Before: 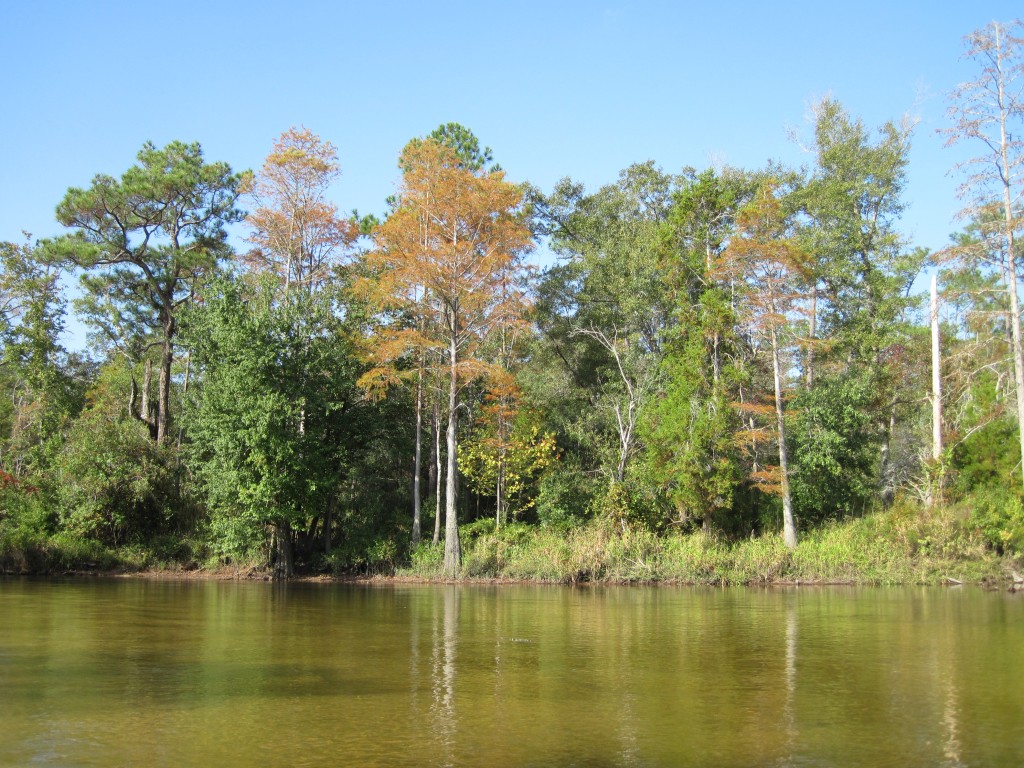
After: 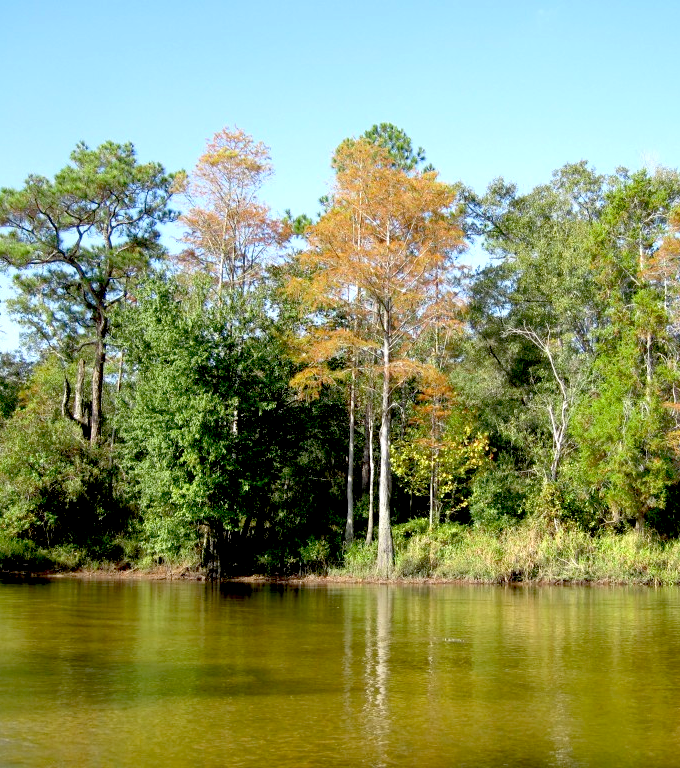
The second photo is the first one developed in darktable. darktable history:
shadows and highlights: shadows 42.77, highlights 7.29
exposure: black level correction 0.03, exposure 0.333 EV, compensate highlight preservation false
crop and rotate: left 6.553%, right 26.945%
